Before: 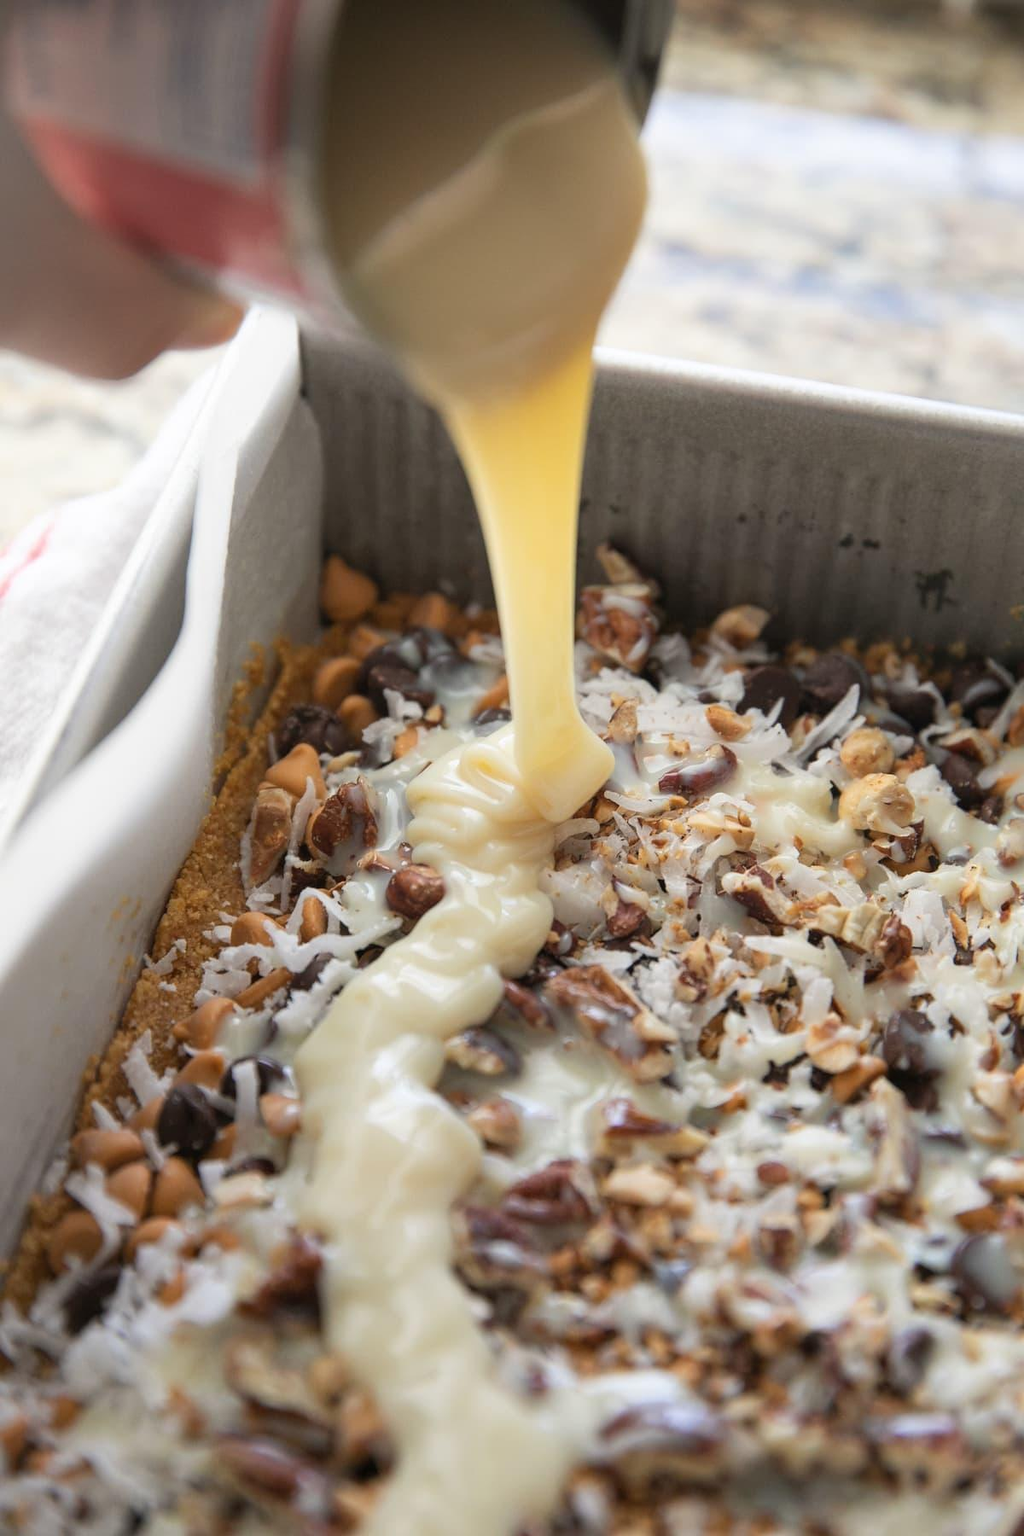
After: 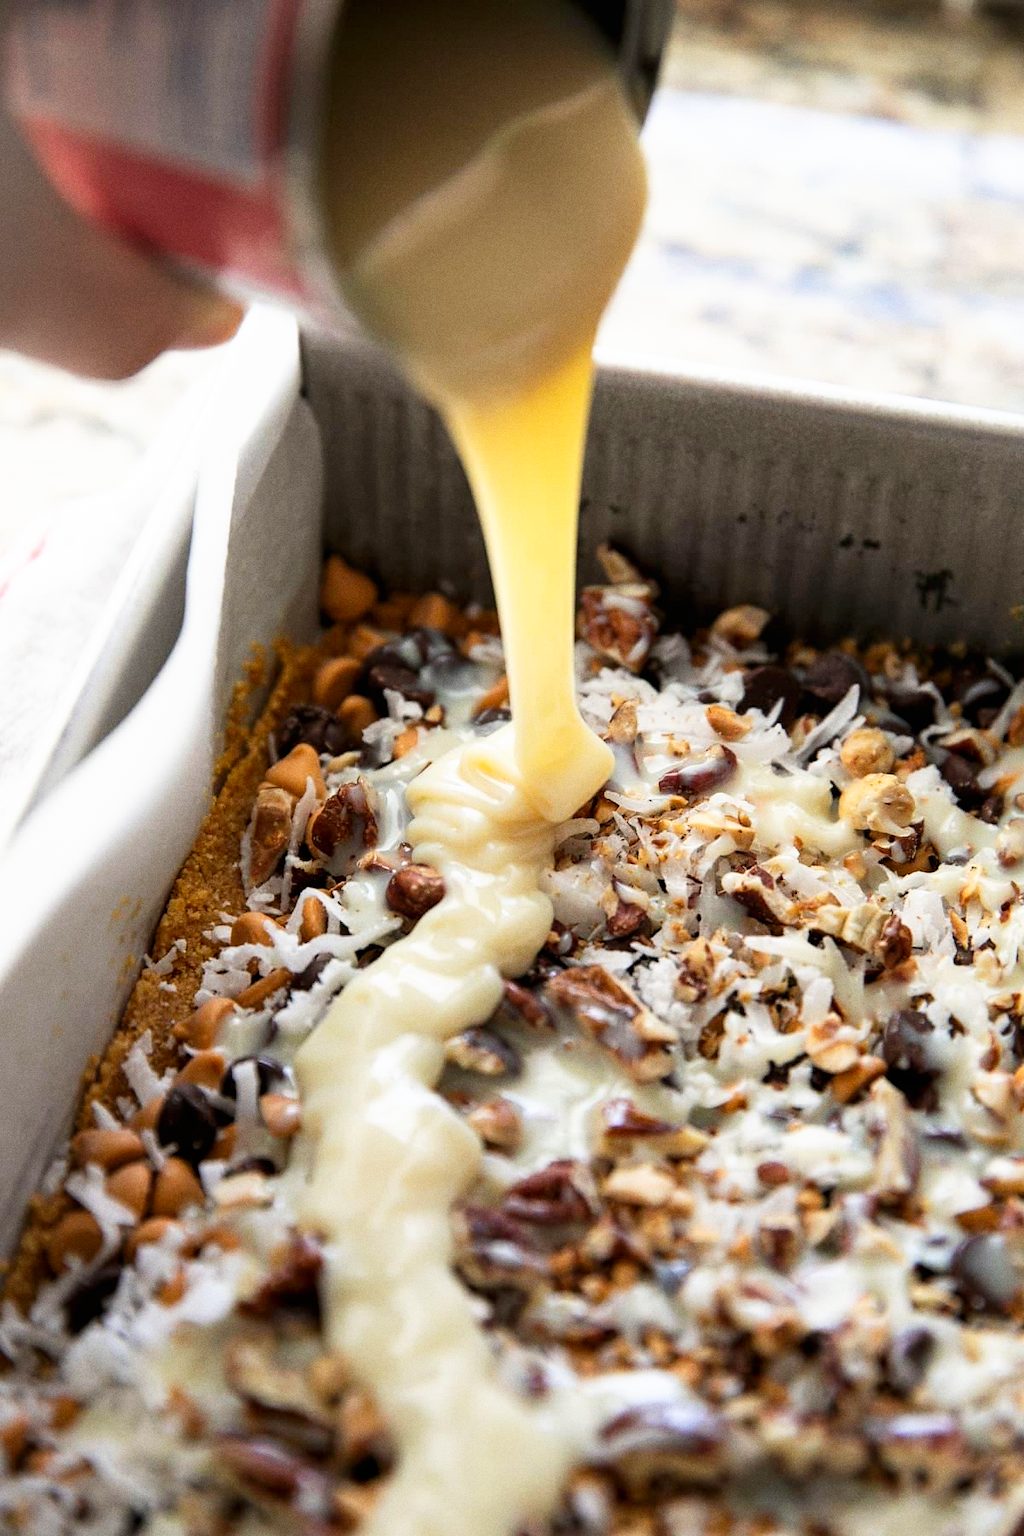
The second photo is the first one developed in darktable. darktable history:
tone curve: curves: ch0 [(0, 0) (0.003, 0) (0.011, 0.001) (0.025, 0.002) (0.044, 0.004) (0.069, 0.006) (0.1, 0.009) (0.136, 0.03) (0.177, 0.076) (0.224, 0.13) (0.277, 0.202) (0.335, 0.28) (0.399, 0.367) (0.468, 0.46) (0.543, 0.562) (0.623, 0.67) (0.709, 0.787) (0.801, 0.889) (0.898, 0.972) (1, 1)], preserve colors none
grain: coarseness 0.09 ISO
